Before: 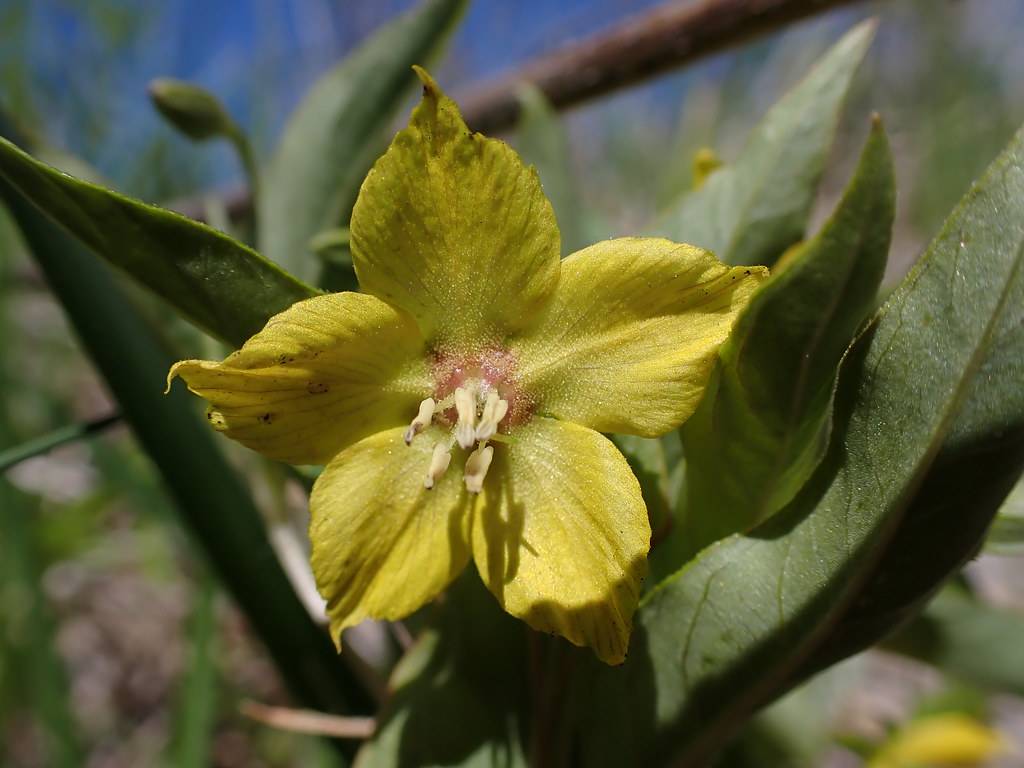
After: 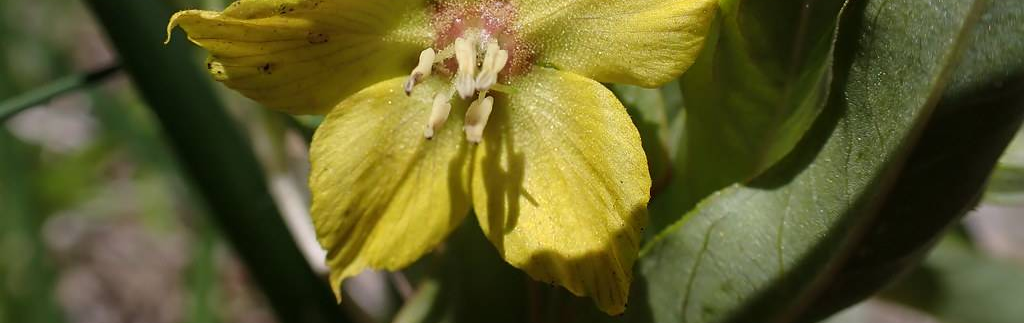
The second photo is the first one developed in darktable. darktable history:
crop: top 45.642%, bottom 12.213%
